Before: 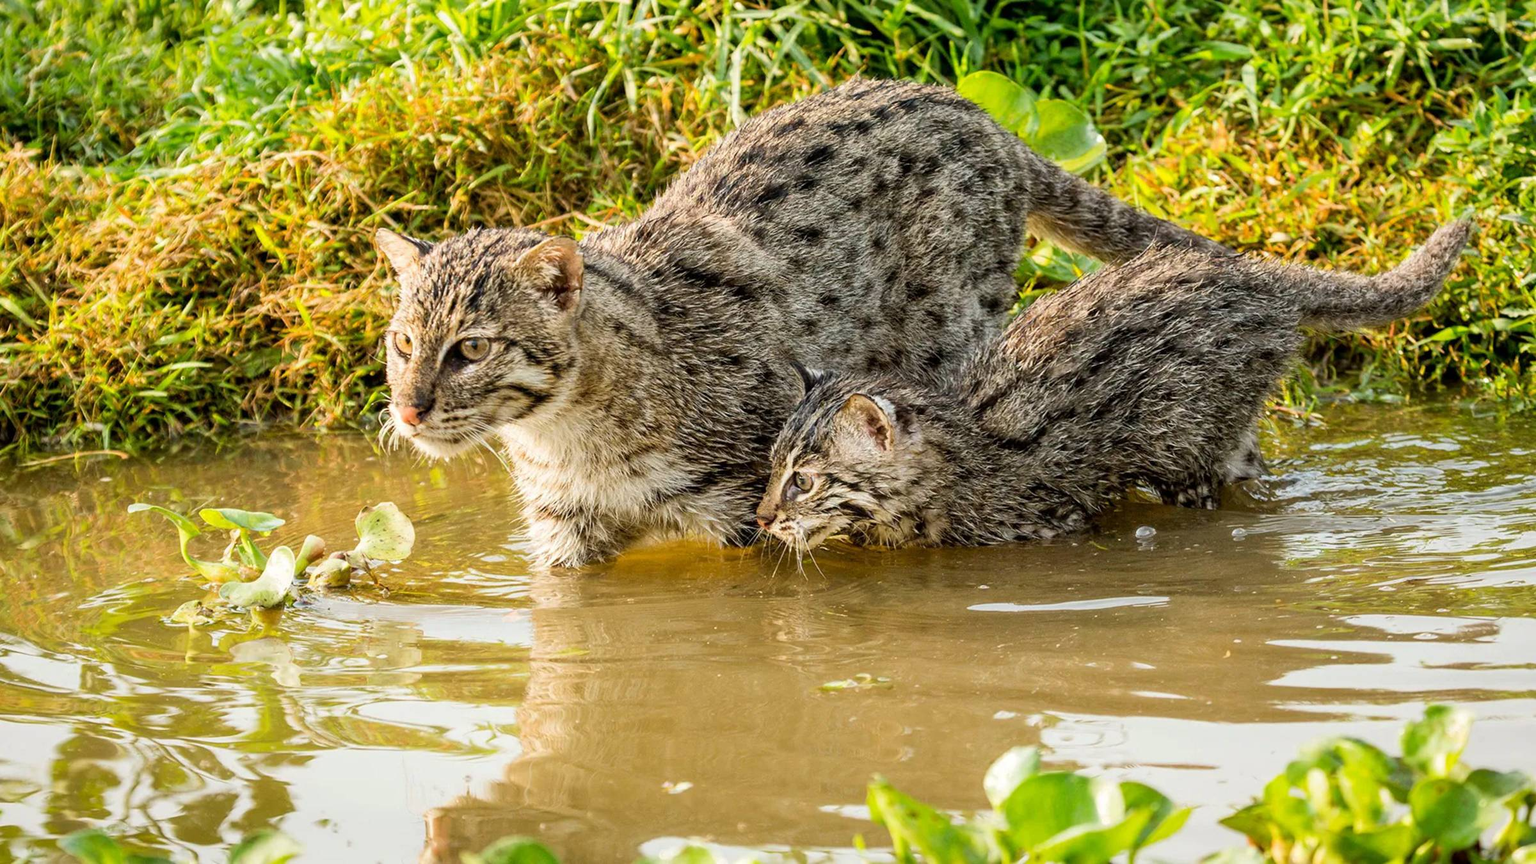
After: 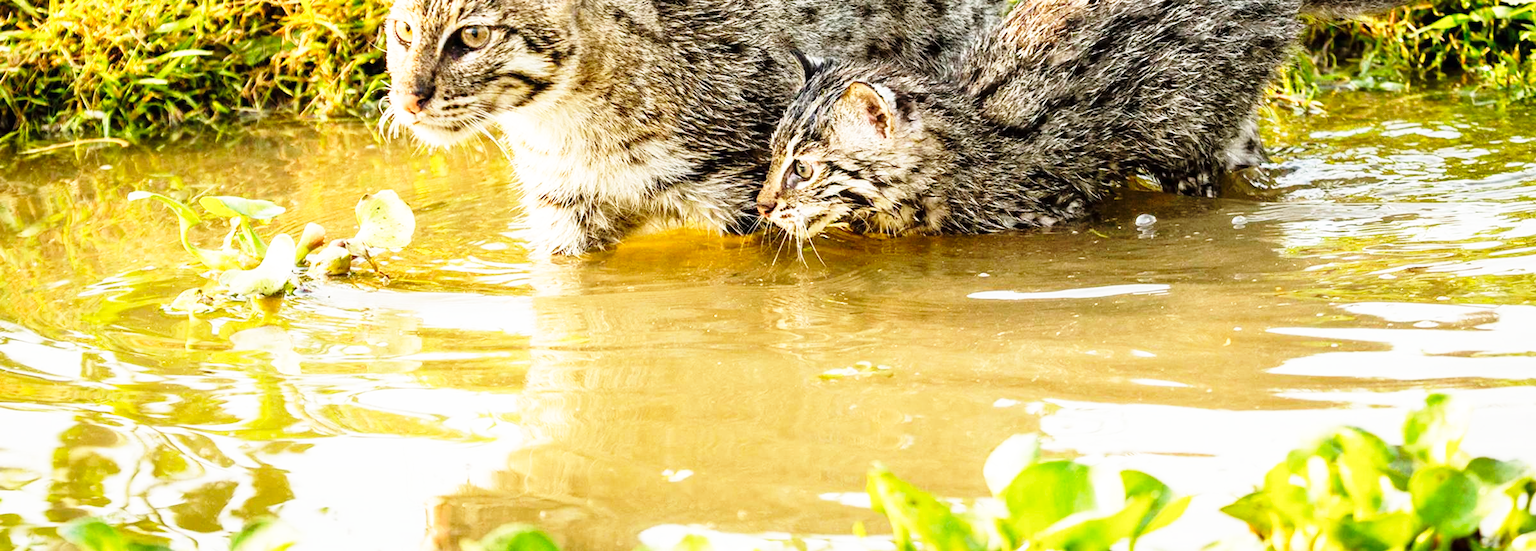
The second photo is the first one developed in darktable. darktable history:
crop and rotate: top 36.222%
base curve: curves: ch0 [(0, 0) (0.026, 0.03) (0.109, 0.232) (0.351, 0.748) (0.669, 0.968) (1, 1)], preserve colors none
